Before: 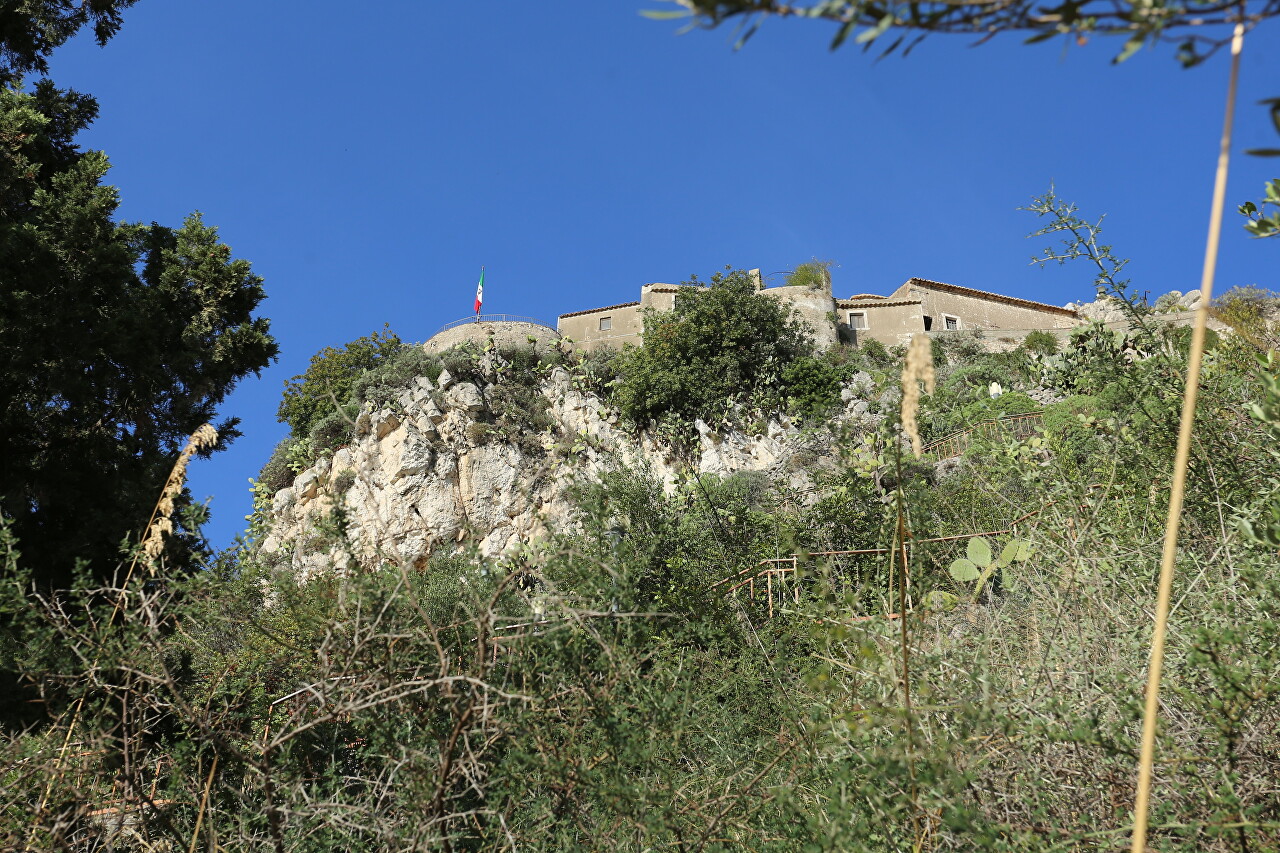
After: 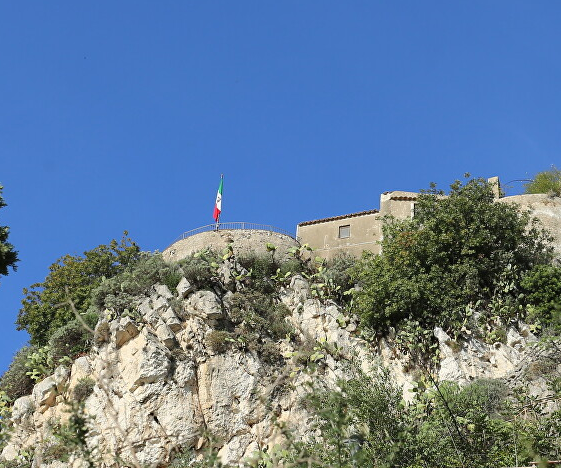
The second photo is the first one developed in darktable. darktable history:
tone equalizer: edges refinement/feathering 500, mask exposure compensation -1.57 EV, preserve details guided filter
crop: left 20.465%, top 10.8%, right 35.683%, bottom 34.297%
